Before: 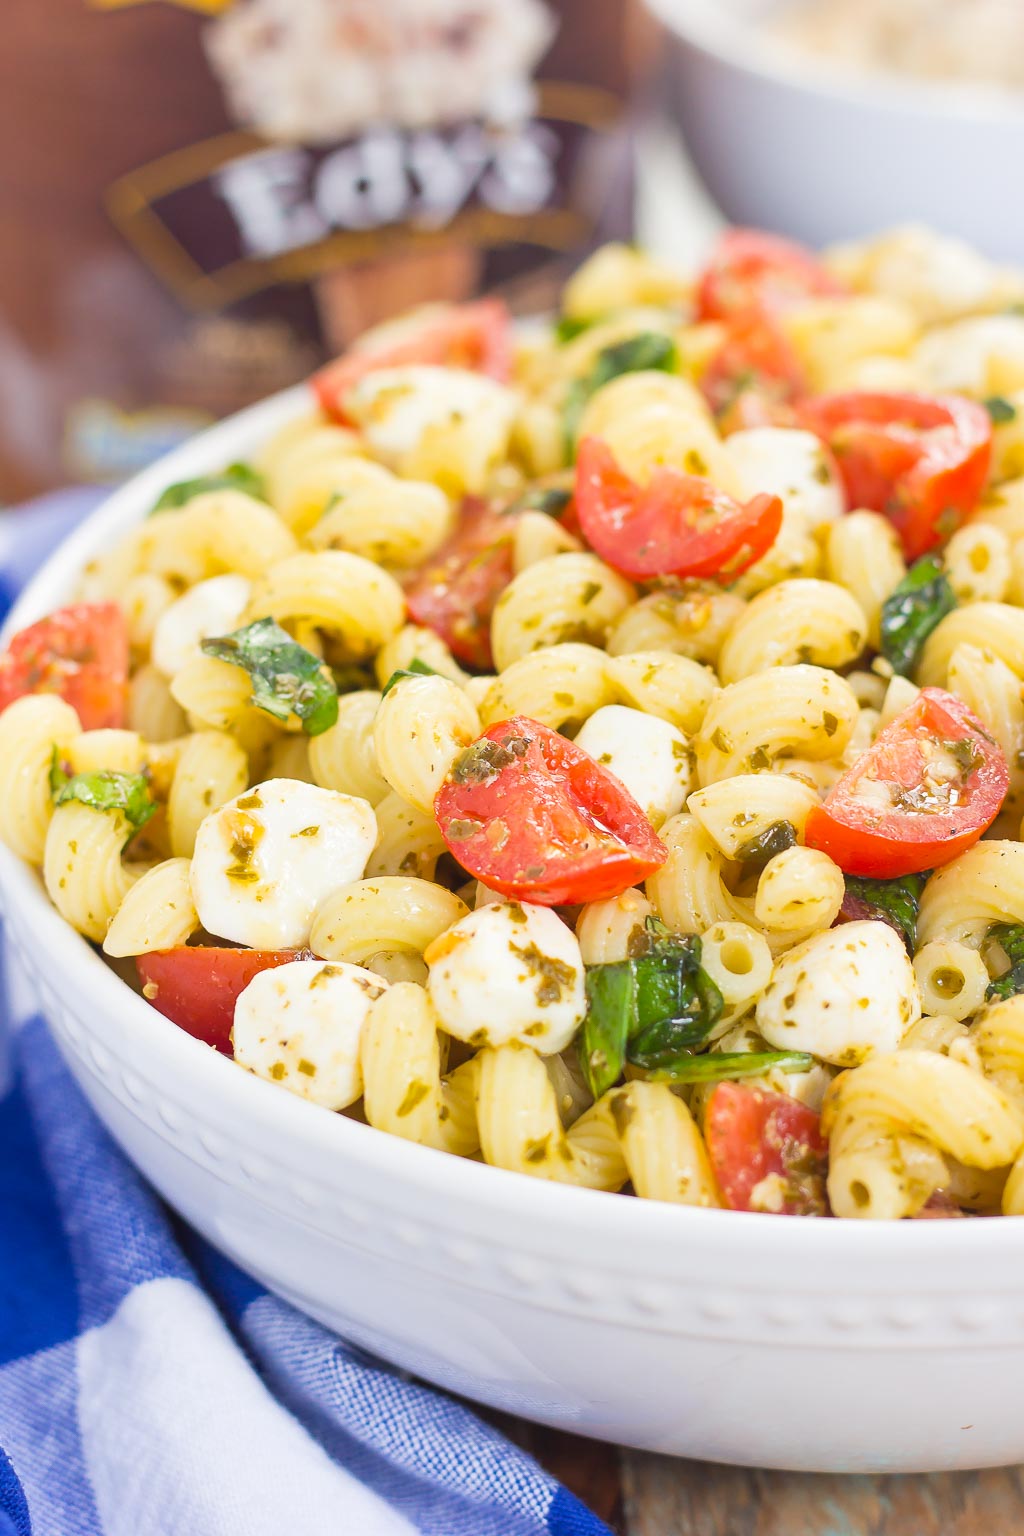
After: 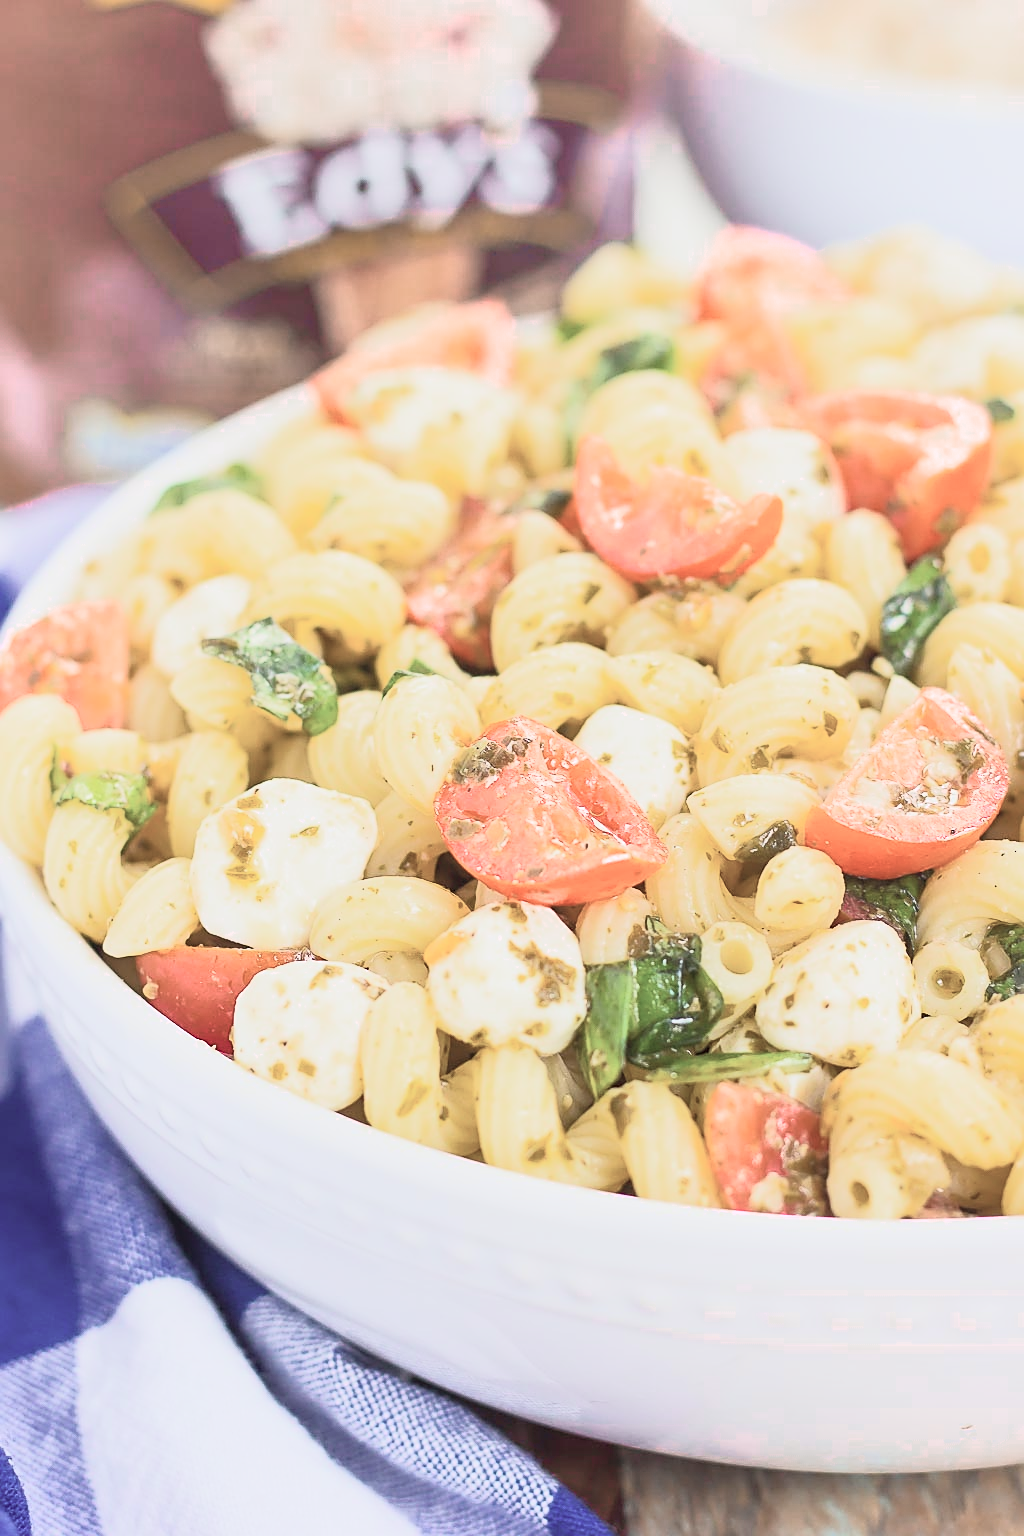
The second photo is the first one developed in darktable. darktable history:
contrast brightness saturation: contrast 0.239, brightness 0.248, saturation 0.373
color zones: curves: ch0 [(0, 0.6) (0.129, 0.508) (0.193, 0.483) (0.429, 0.5) (0.571, 0.5) (0.714, 0.5) (0.857, 0.5) (1, 0.6)]; ch1 [(0, 0.481) (0.112, 0.245) (0.213, 0.223) (0.429, 0.233) (0.571, 0.231) (0.683, 0.242) (0.857, 0.296) (1, 0.481)]
sharpen: on, module defaults
tone curve: curves: ch0 [(0.013, 0) (0.061, 0.059) (0.239, 0.256) (0.502, 0.501) (0.683, 0.676) (0.761, 0.773) (0.858, 0.858) (0.987, 0.945)]; ch1 [(0, 0) (0.172, 0.123) (0.304, 0.267) (0.414, 0.395) (0.472, 0.473) (0.502, 0.502) (0.521, 0.528) (0.583, 0.595) (0.654, 0.673) (0.728, 0.761) (1, 1)]; ch2 [(0, 0) (0.411, 0.424) (0.485, 0.476) (0.502, 0.501) (0.553, 0.557) (0.57, 0.576) (1, 1)], color space Lab, independent channels, preserve colors none
